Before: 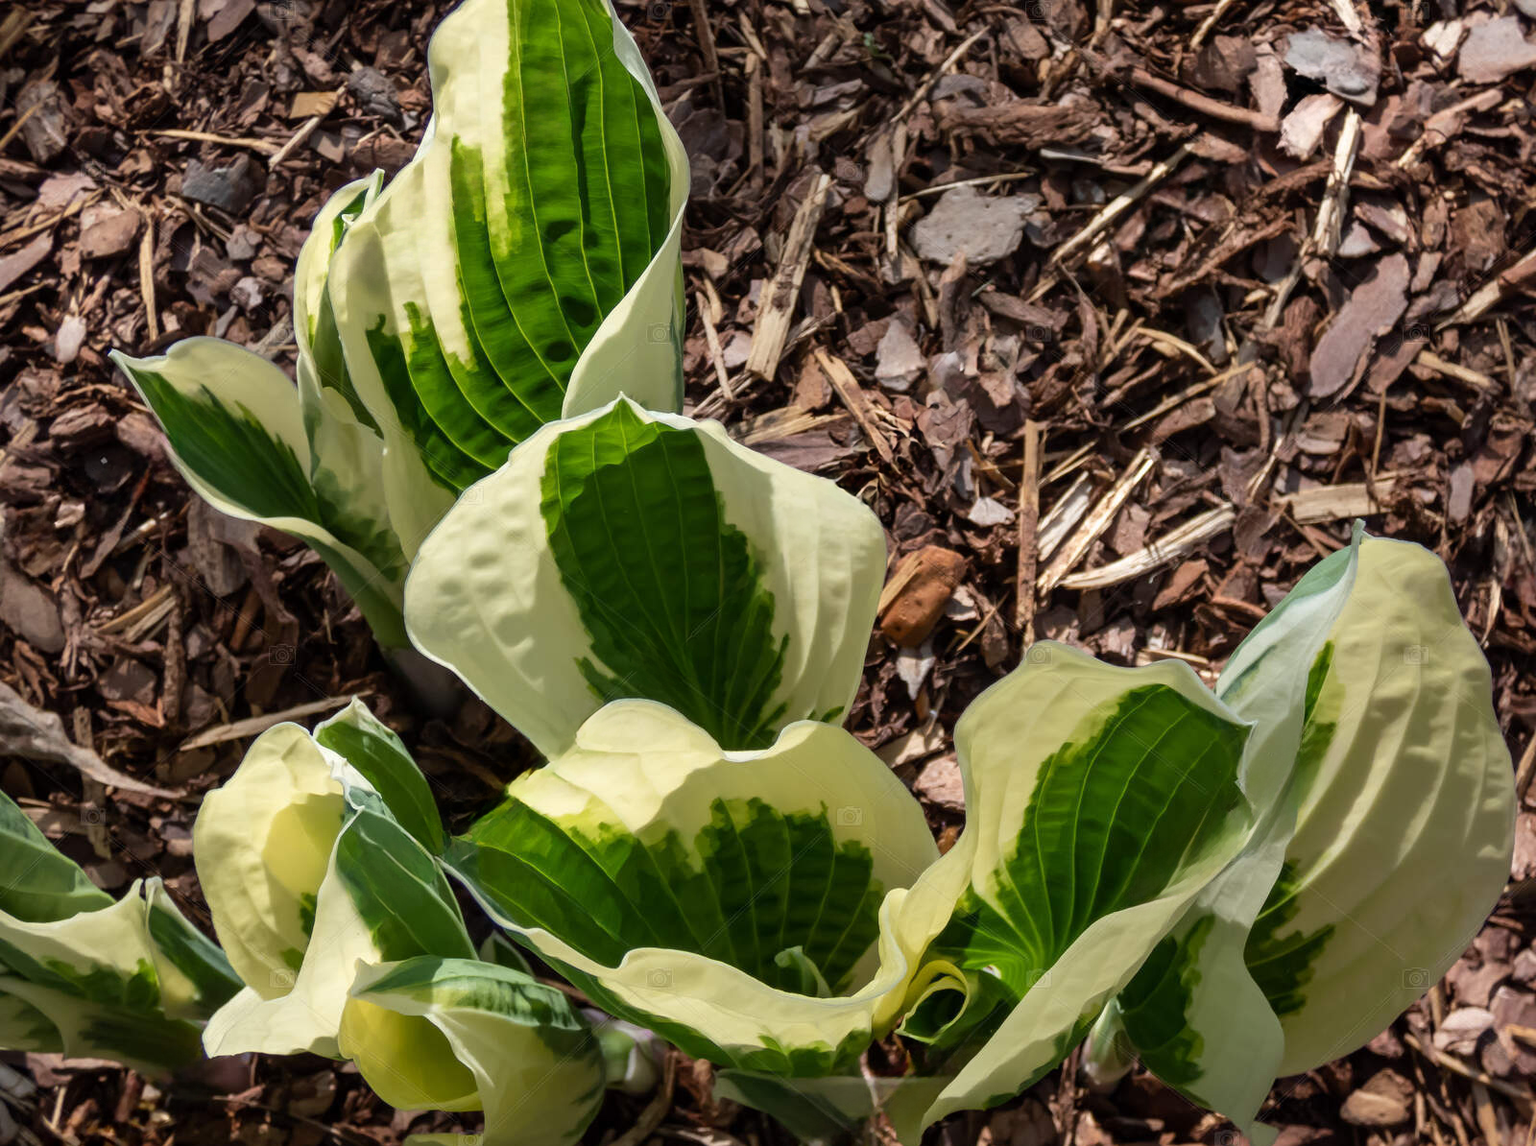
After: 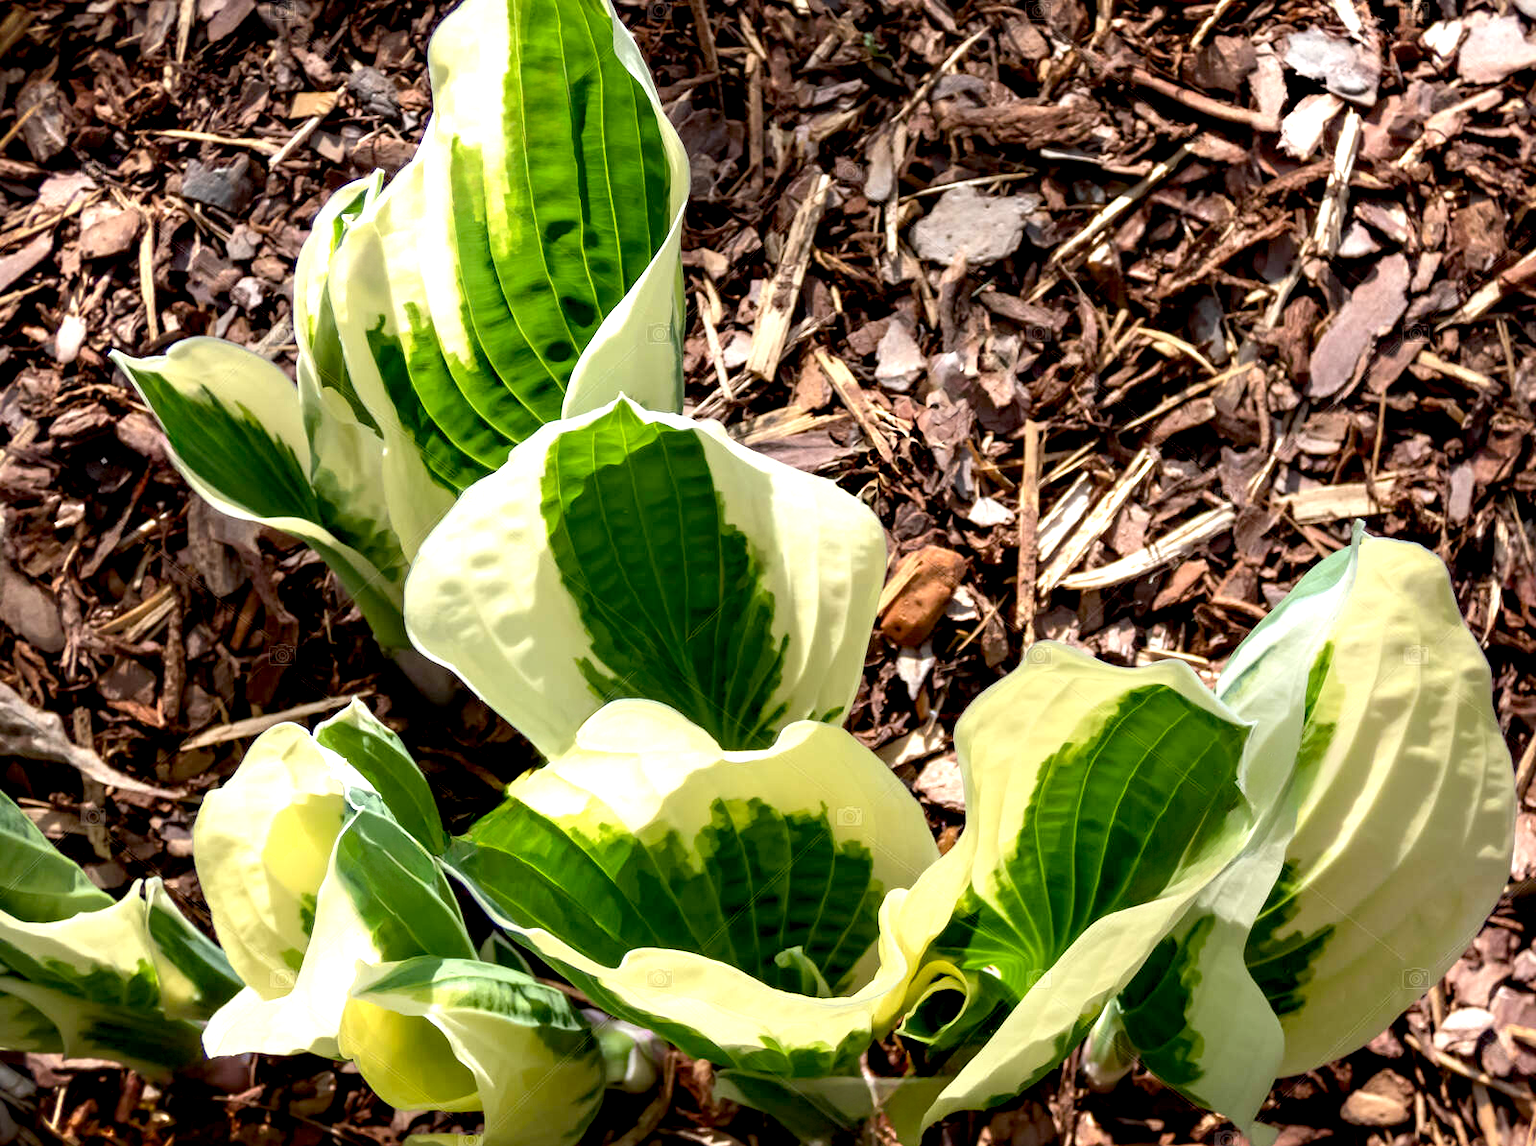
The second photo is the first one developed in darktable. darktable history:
shadows and highlights: shadows -55.99, highlights 87.98, soften with gaussian
exposure: black level correction 0.008, exposure 0.989 EV, compensate highlight preservation false
